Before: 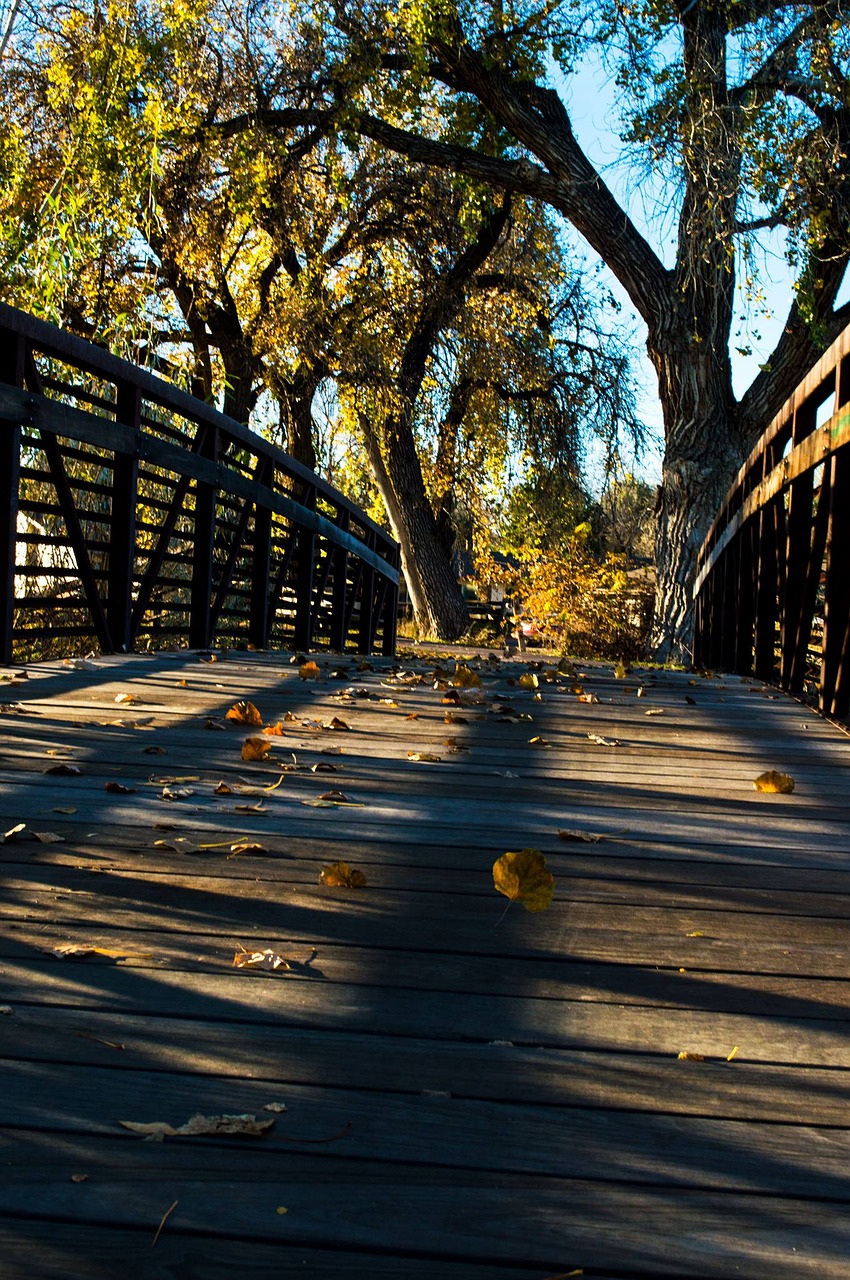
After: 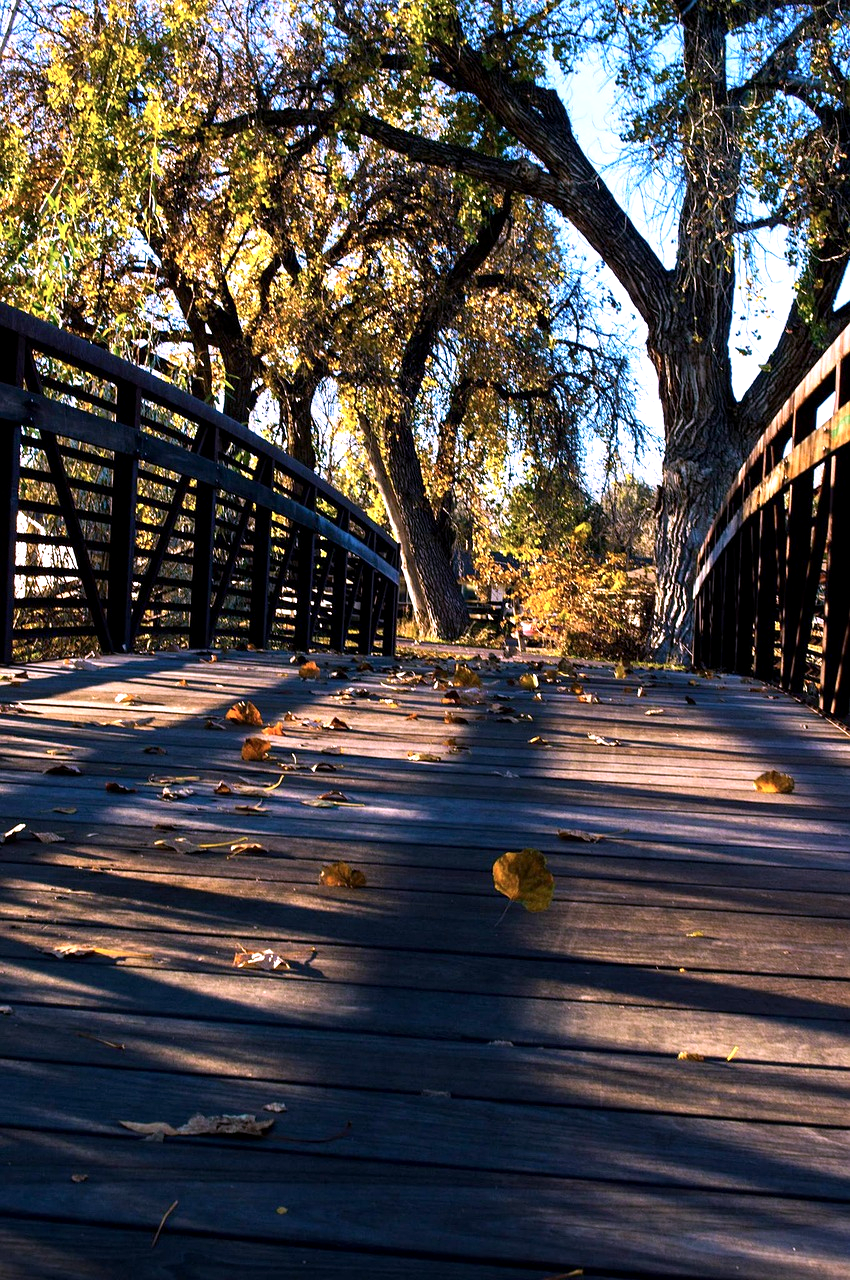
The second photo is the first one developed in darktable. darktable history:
exposure: black level correction 0.001, exposure 0.499 EV, compensate highlight preservation false
color correction: highlights a* 12.22, highlights b* 5.48
color calibration: illuminant as shot in camera, x 0.379, y 0.396, temperature 4142.61 K
